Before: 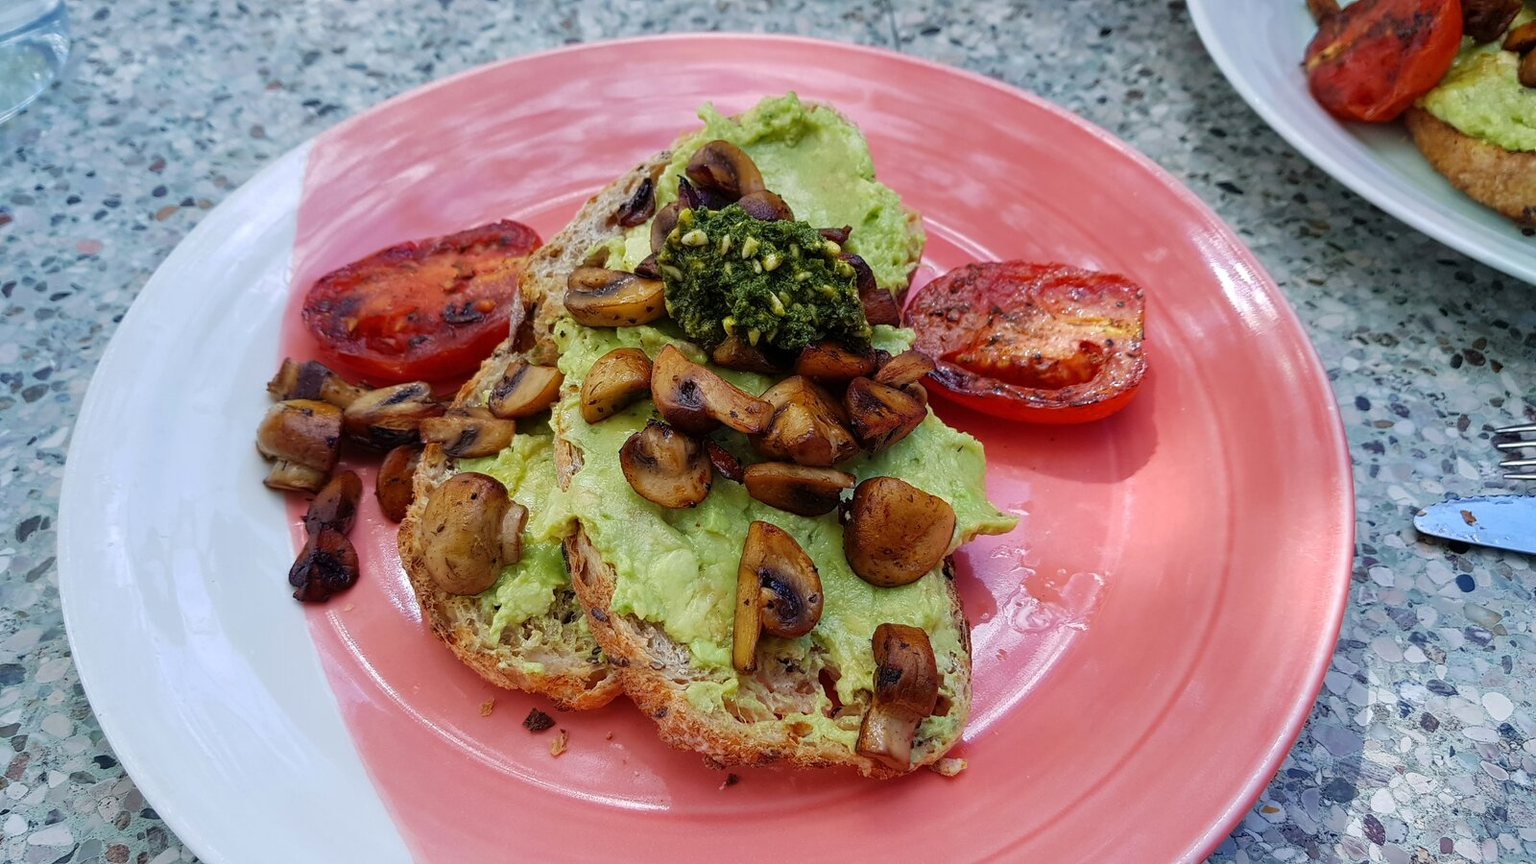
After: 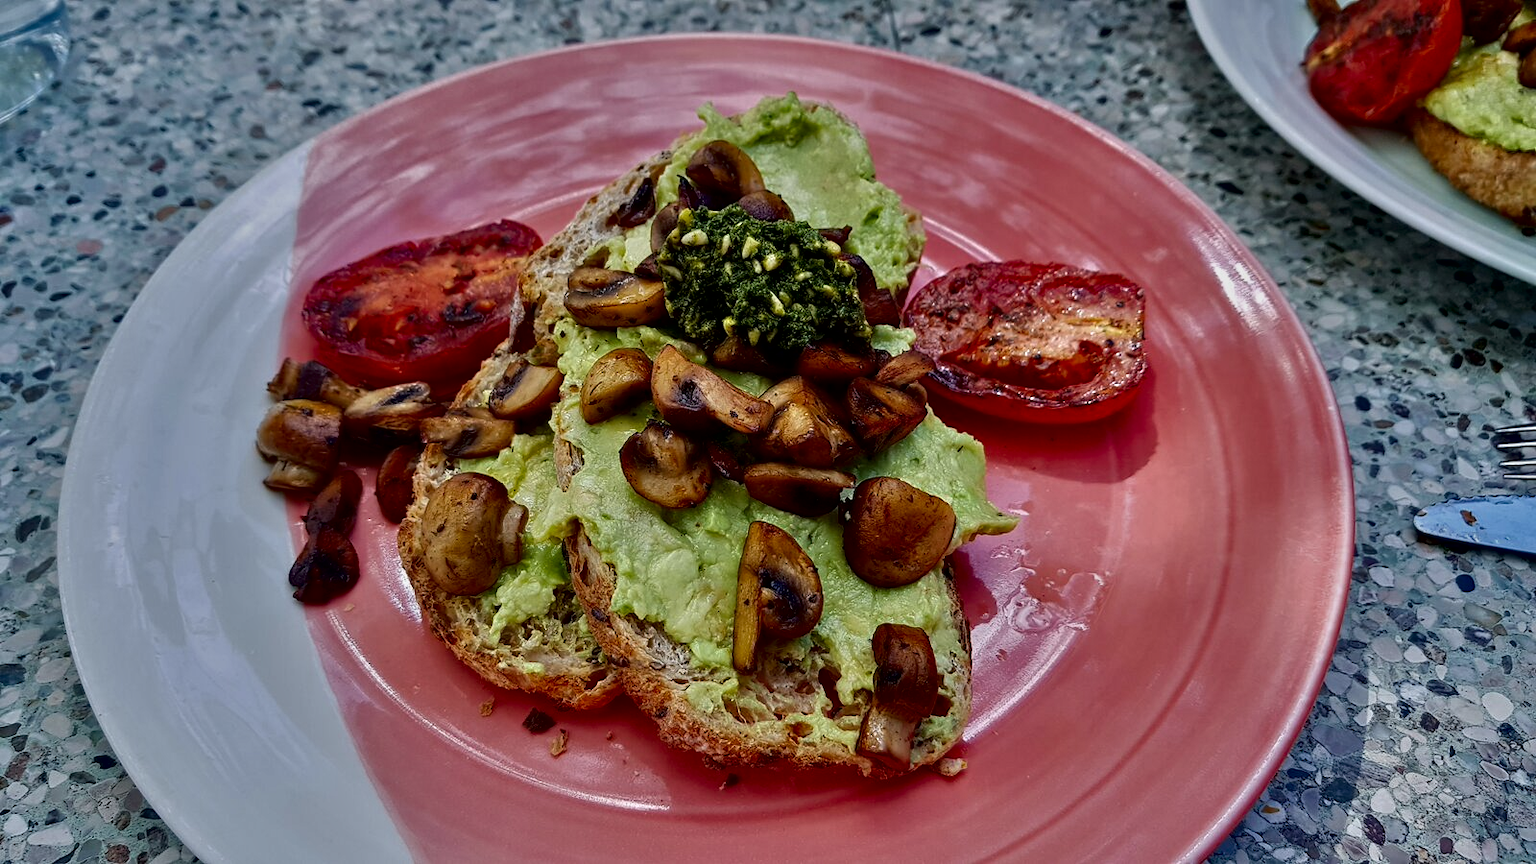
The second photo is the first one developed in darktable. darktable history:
contrast brightness saturation: contrast 0.07, brightness -0.13, saturation 0.06
contrast equalizer: y [[0.601, 0.6, 0.598, 0.598, 0.6, 0.601], [0.5 ×6], [0.5 ×6], [0 ×6], [0 ×6]]
tone equalizer: -8 EV -0.002 EV, -7 EV 0.005 EV, -6 EV -0.008 EV, -5 EV 0.007 EV, -4 EV -0.042 EV, -3 EV -0.233 EV, -2 EV -0.662 EV, -1 EV -0.983 EV, +0 EV -0.969 EV, smoothing diameter 2%, edges refinement/feathering 20, mask exposure compensation -1.57 EV, filter diffusion 5
